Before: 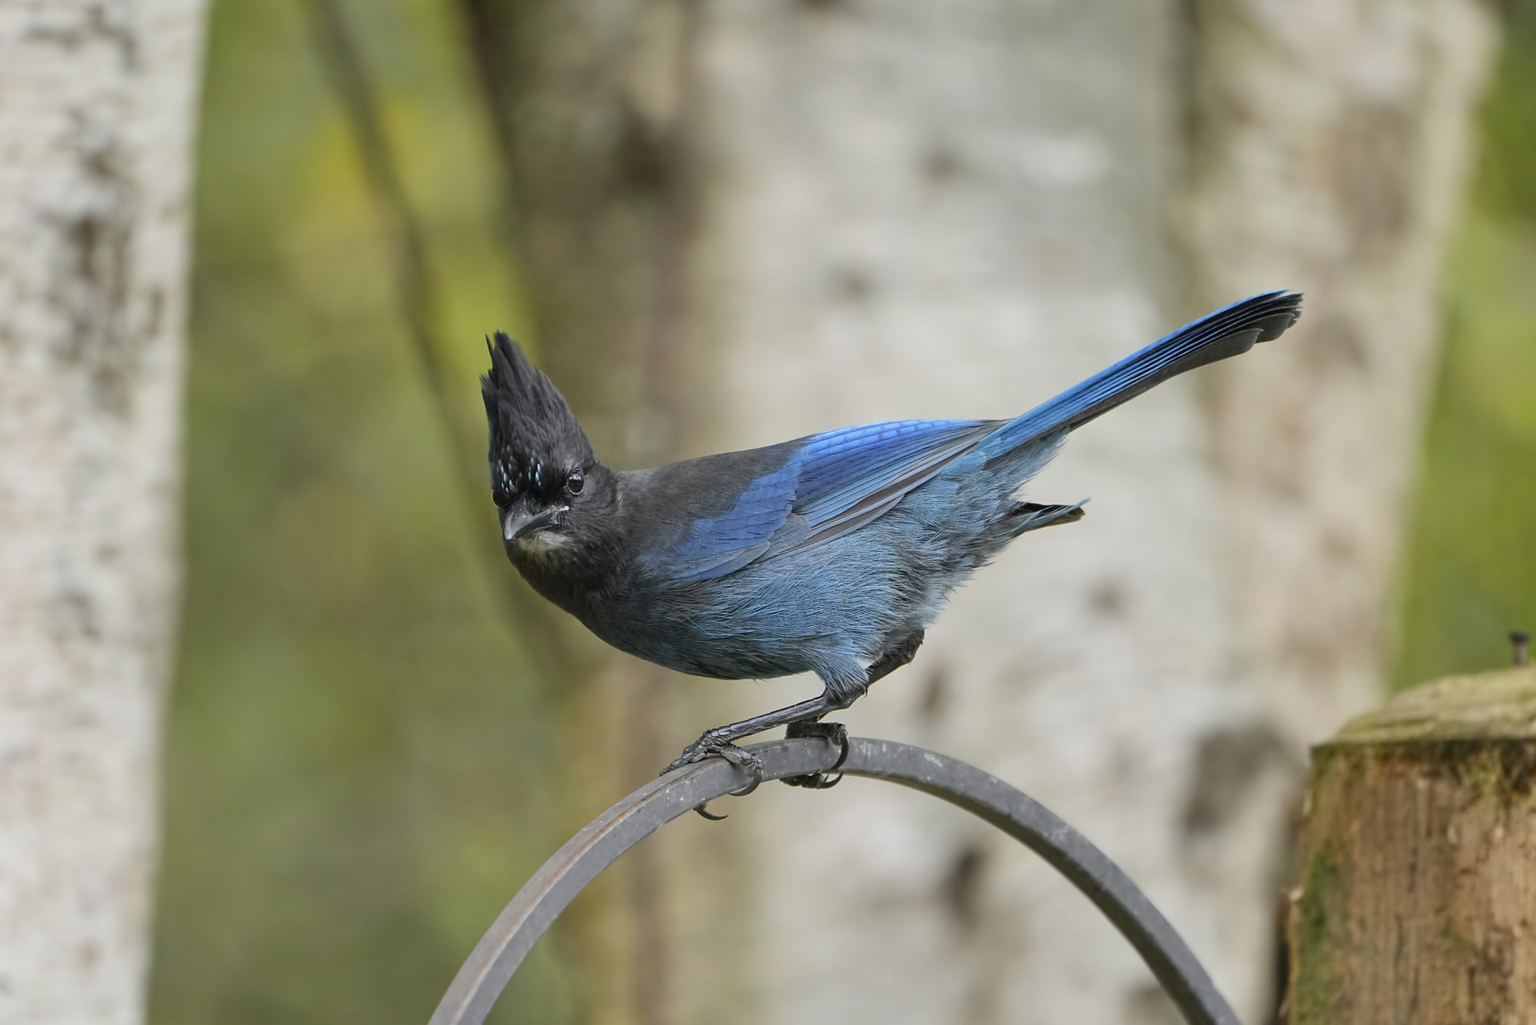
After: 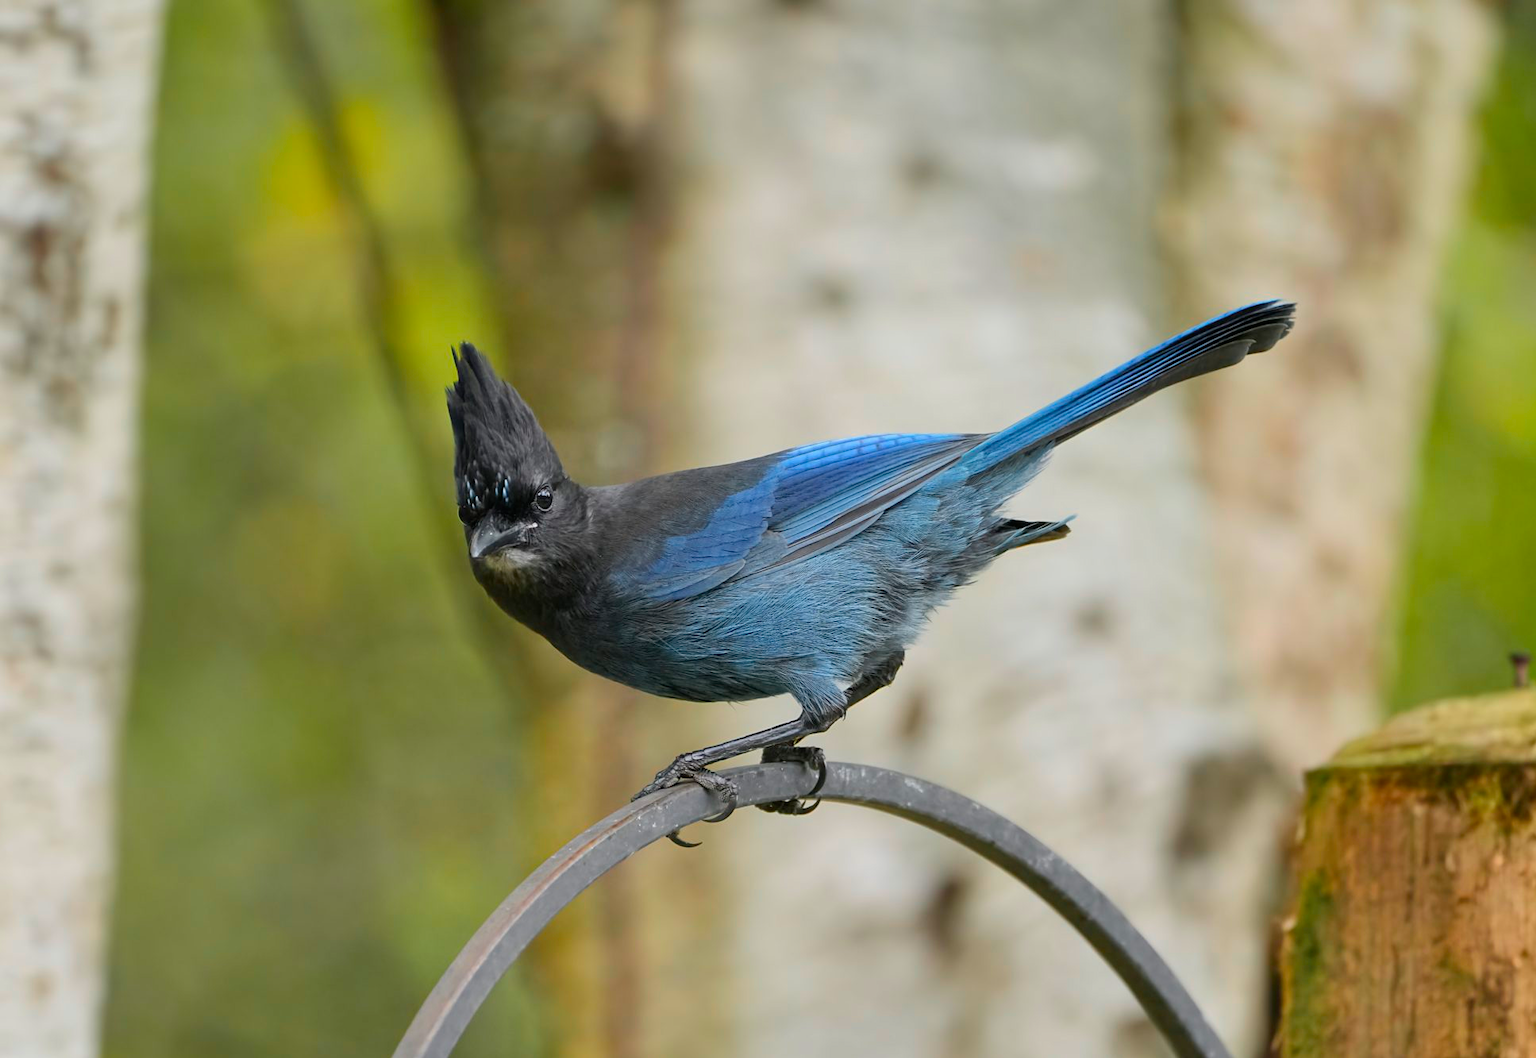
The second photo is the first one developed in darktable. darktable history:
color zones: curves: ch0 [(0.224, 0.526) (0.75, 0.5)]; ch1 [(0.055, 0.526) (0.224, 0.761) (0.377, 0.526) (0.75, 0.5)]
crop and rotate: left 3.238%
